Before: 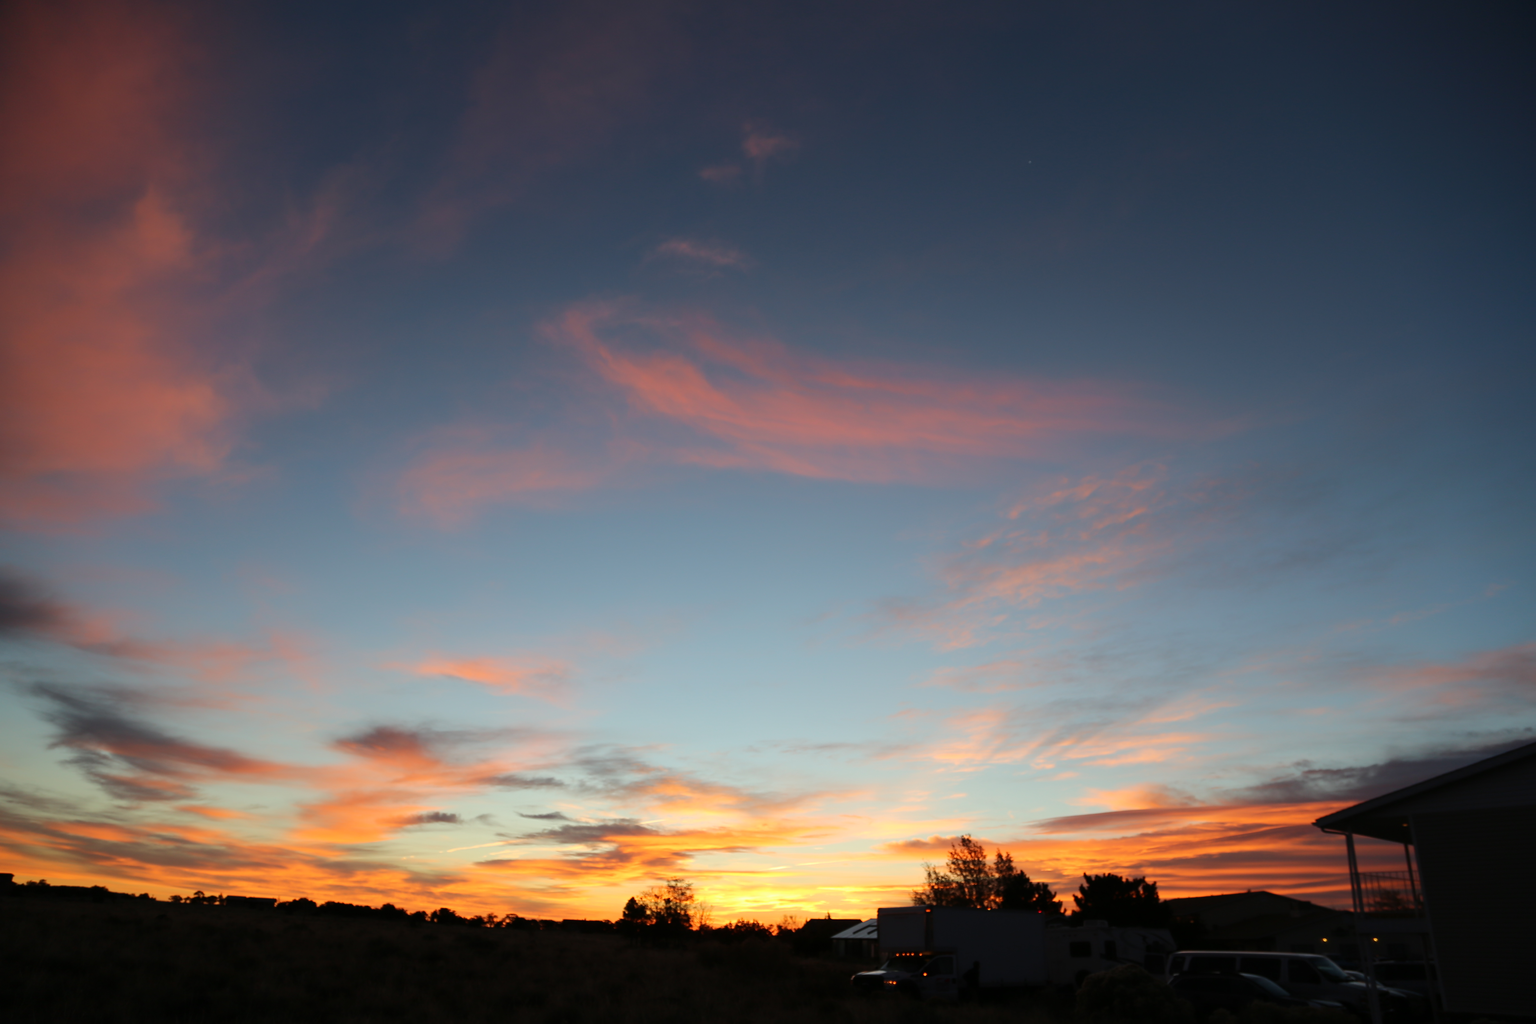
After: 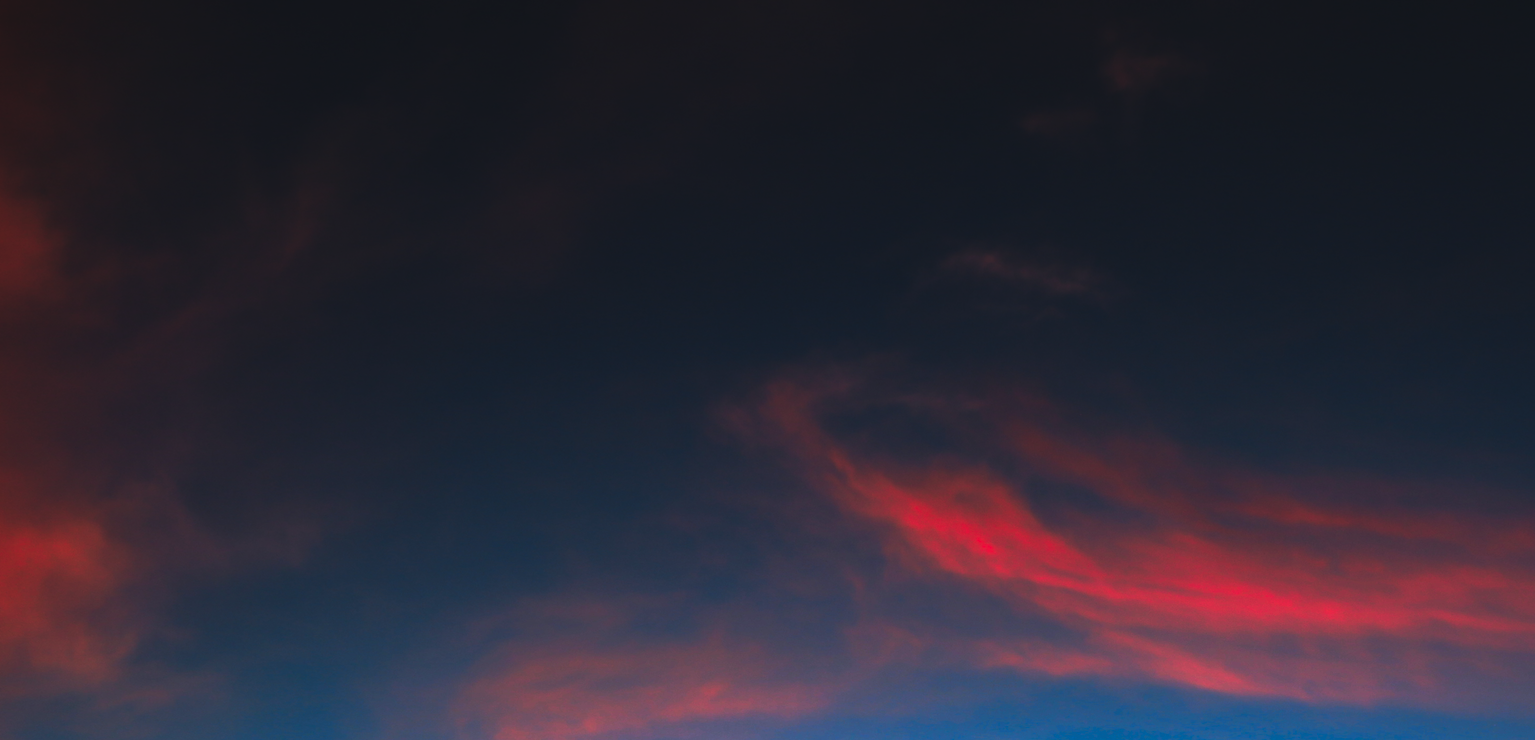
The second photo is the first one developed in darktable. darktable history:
crop: left 10.293%, top 10.604%, right 36.553%, bottom 50.978%
exposure: black level correction 0, exposure 1.2 EV, compensate exposure bias true, compensate highlight preservation false
tone curve: curves: ch0 [(0, 0) (0.765, 0.349) (1, 1)], preserve colors none
local contrast: detail 130%
